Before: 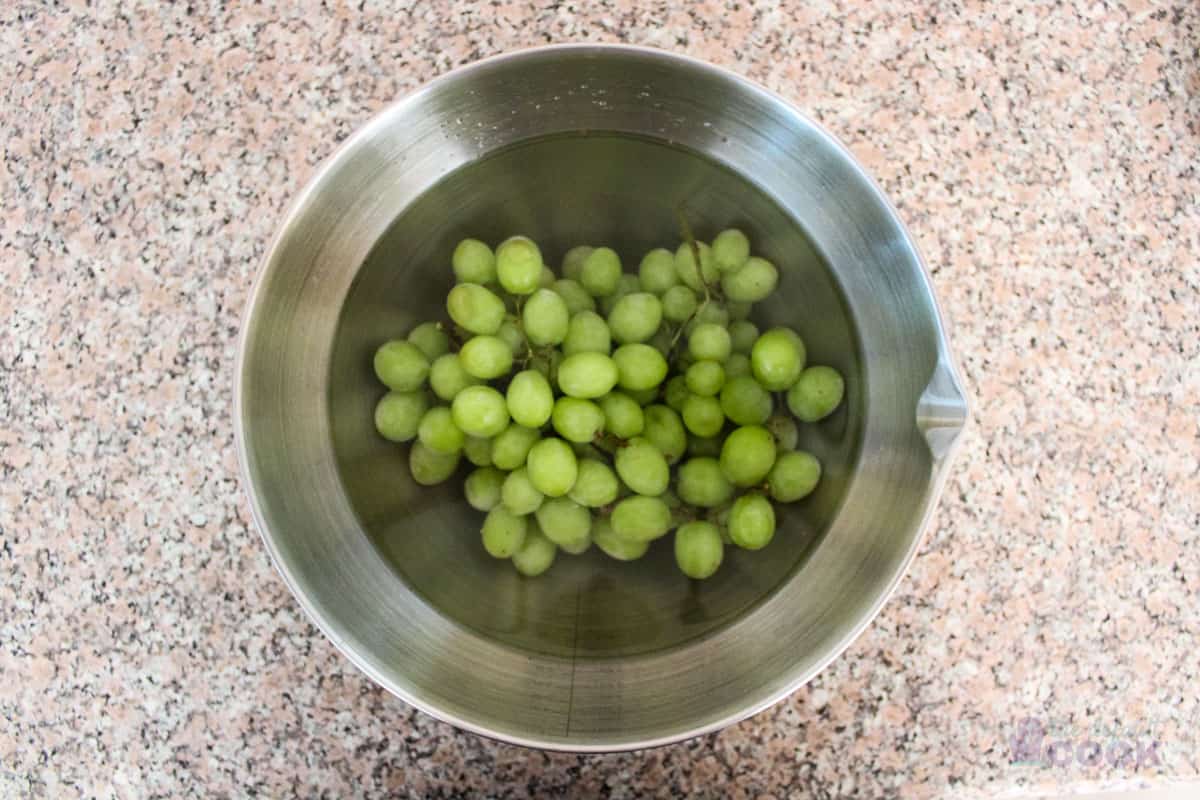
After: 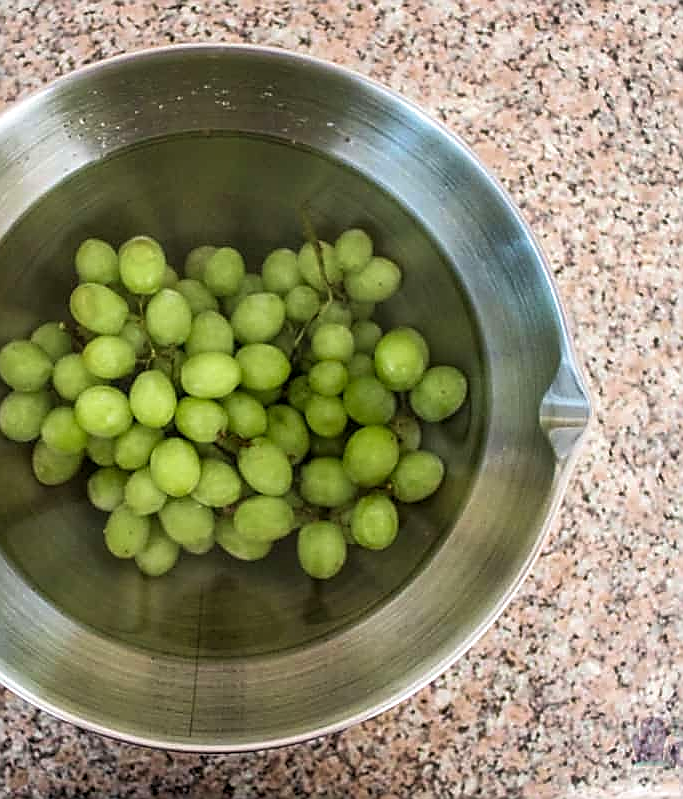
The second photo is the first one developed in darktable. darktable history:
crop: left 31.495%, top 0.017%, right 11.538%
exposure: compensate highlight preservation false
local contrast: on, module defaults
tone equalizer: on, module defaults
shadows and highlights: shadows 43.58, white point adjustment -1.63, highlights color adjustment 0.209%, soften with gaussian
sharpen: radius 1.406, amount 1.258, threshold 0.69
velvia: on, module defaults
